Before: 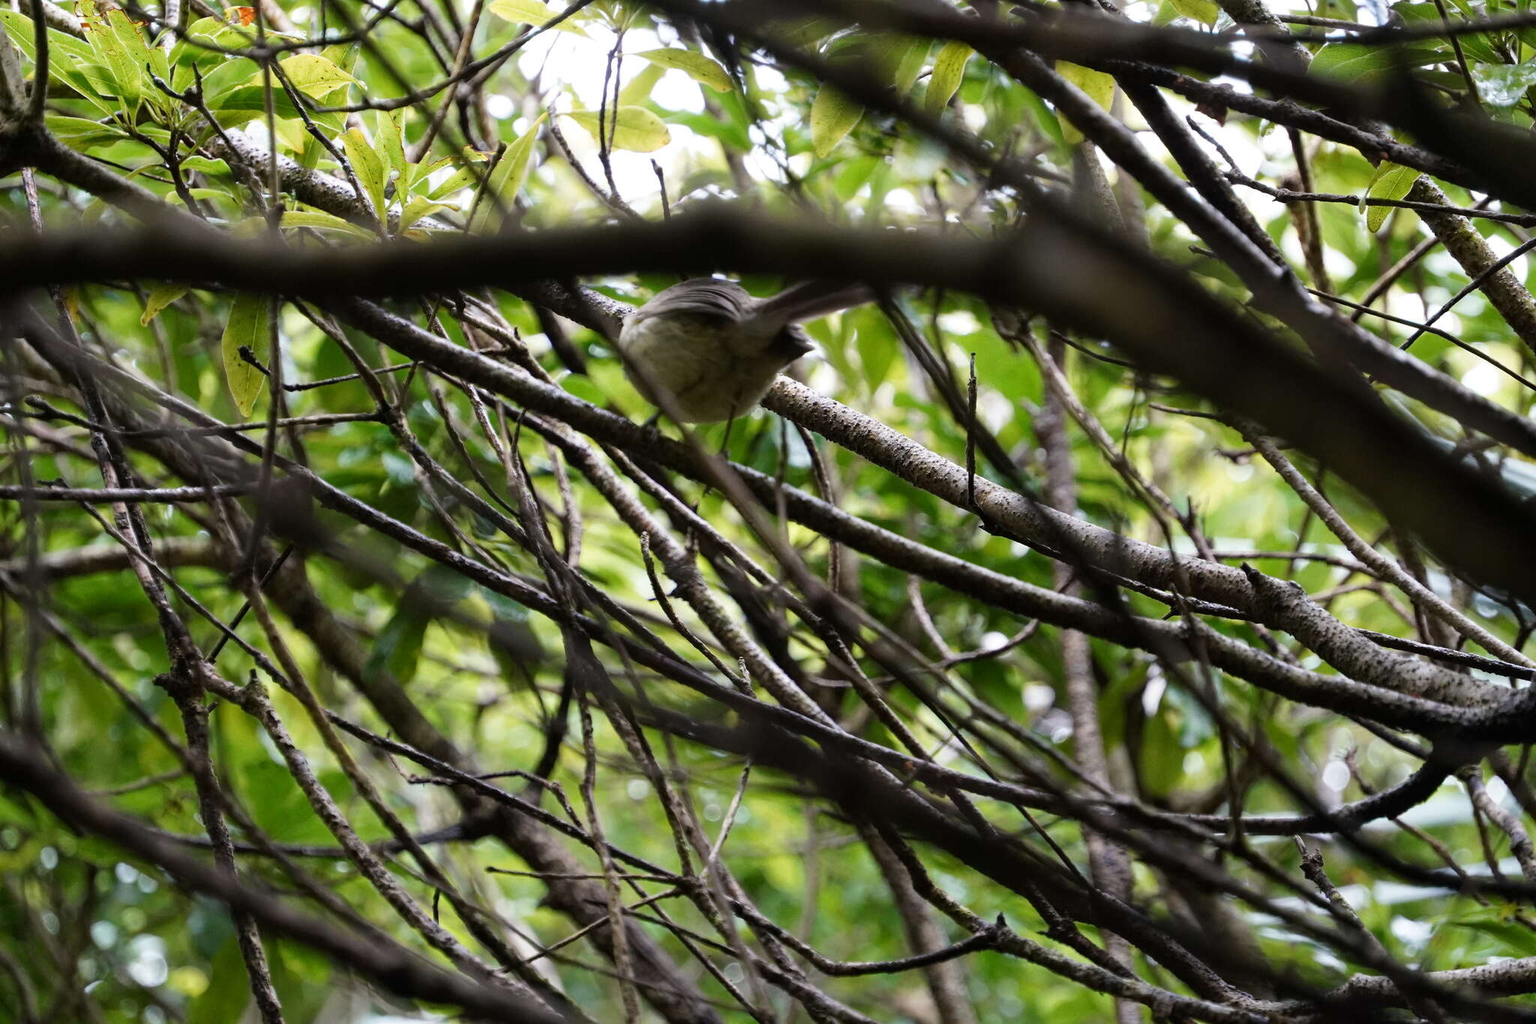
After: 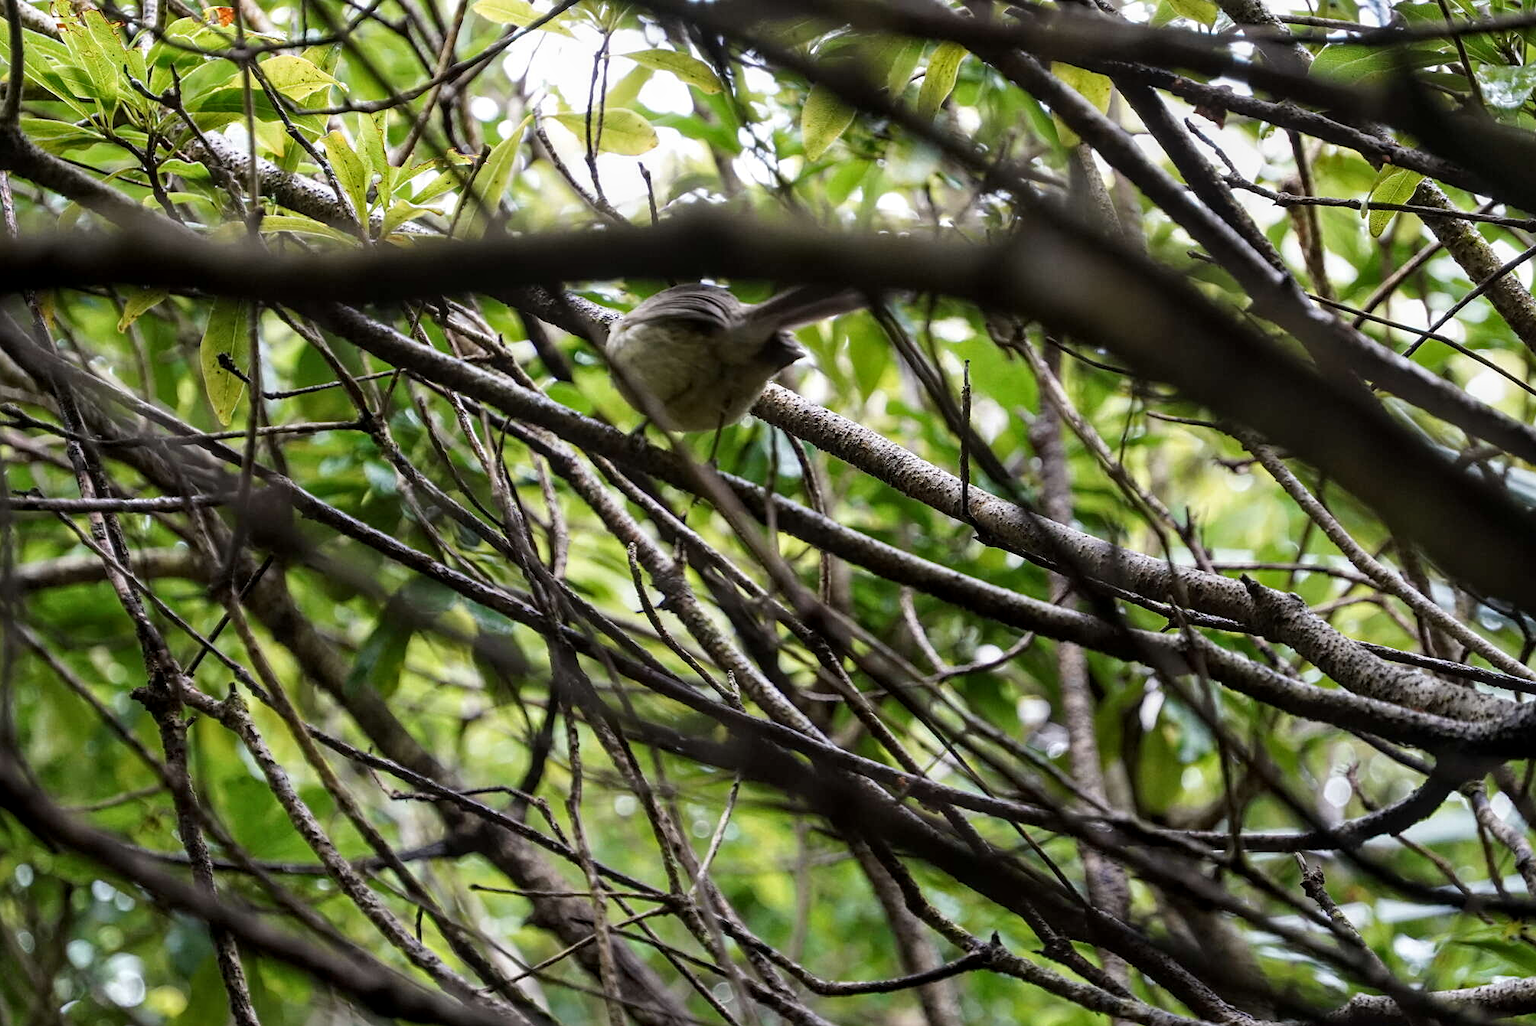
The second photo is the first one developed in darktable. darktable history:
sharpen: amount 0.204
crop: left 1.669%, right 0.285%, bottom 1.75%
local contrast: on, module defaults
